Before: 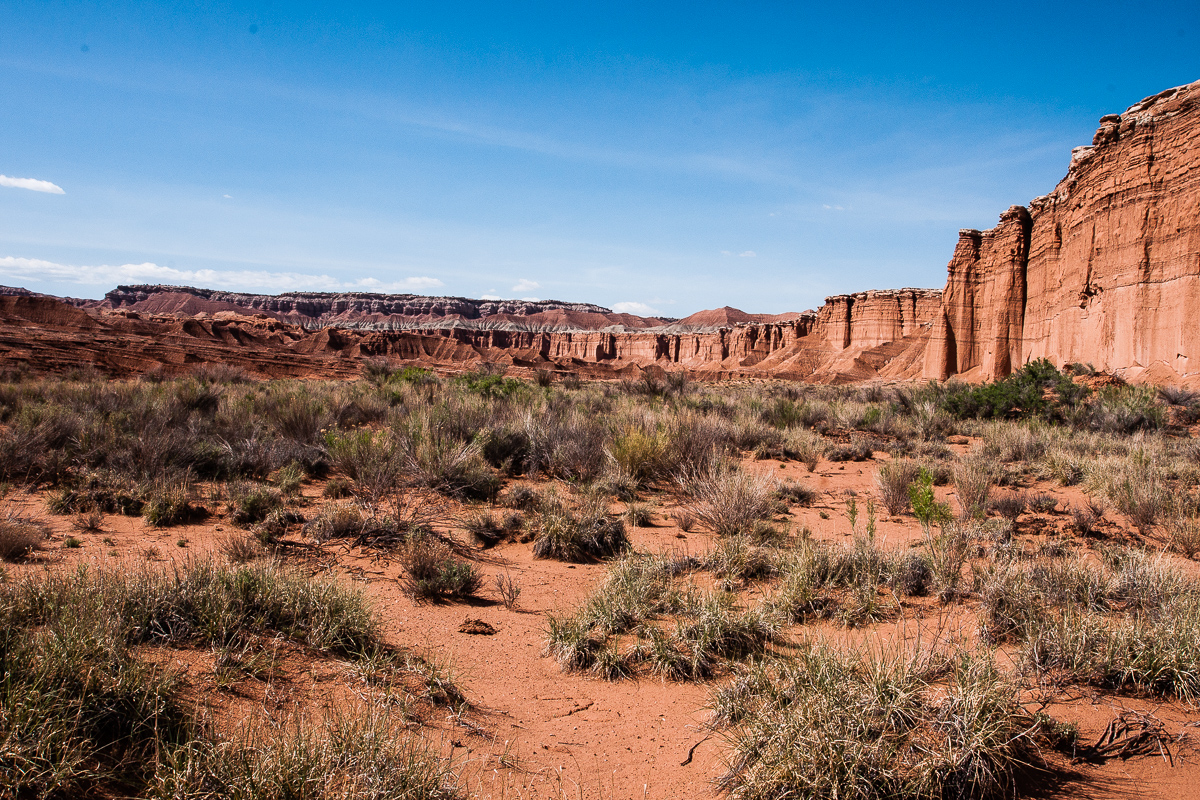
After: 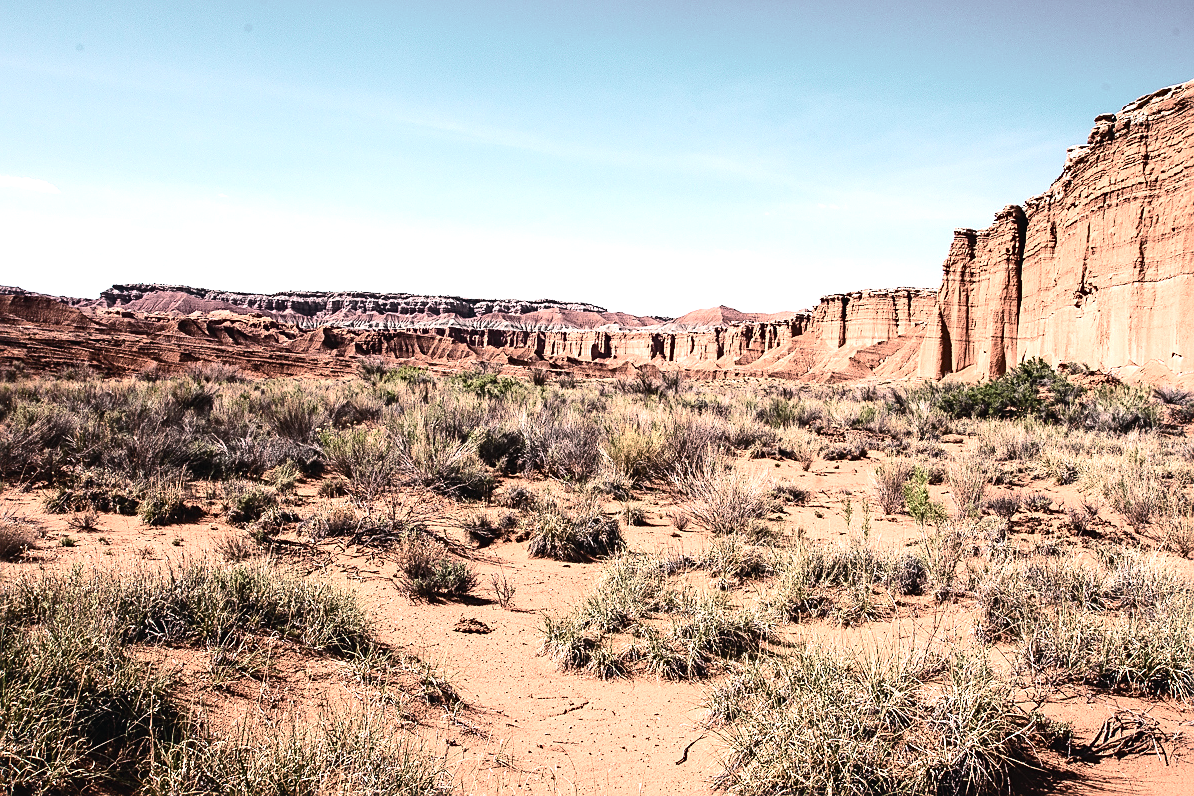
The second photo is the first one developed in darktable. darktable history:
crop and rotate: left 0.478%, top 0.141%, bottom 0.358%
exposure: exposure 0.915 EV, compensate highlight preservation false
color correction: highlights a* 5.54, highlights b* 5.21, saturation 0.625
sharpen: on, module defaults
contrast brightness saturation: contrast 0.099, saturation -0.367
tone curve: curves: ch0 [(0, 0.023) (0.103, 0.087) (0.277, 0.28) (0.438, 0.547) (0.546, 0.678) (0.735, 0.843) (0.994, 1)]; ch1 [(0, 0) (0.371, 0.261) (0.465, 0.42) (0.488, 0.477) (0.512, 0.513) (0.542, 0.581) (0.574, 0.647) (0.636, 0.747) (1, 1)]; ch2 [(0, 0) (0.369, 0.388) (0.449, 0.431) (0.478, 0.471) (0.516, 0.517) (0.575, 0.642) (0.649, 0.726) (1, 1)], color space Lab, independent channels, preserve colors none
tone equalizer: smoothing diameter 24.95%, edges refinement/feathering 13.39, preserve details guided filter
